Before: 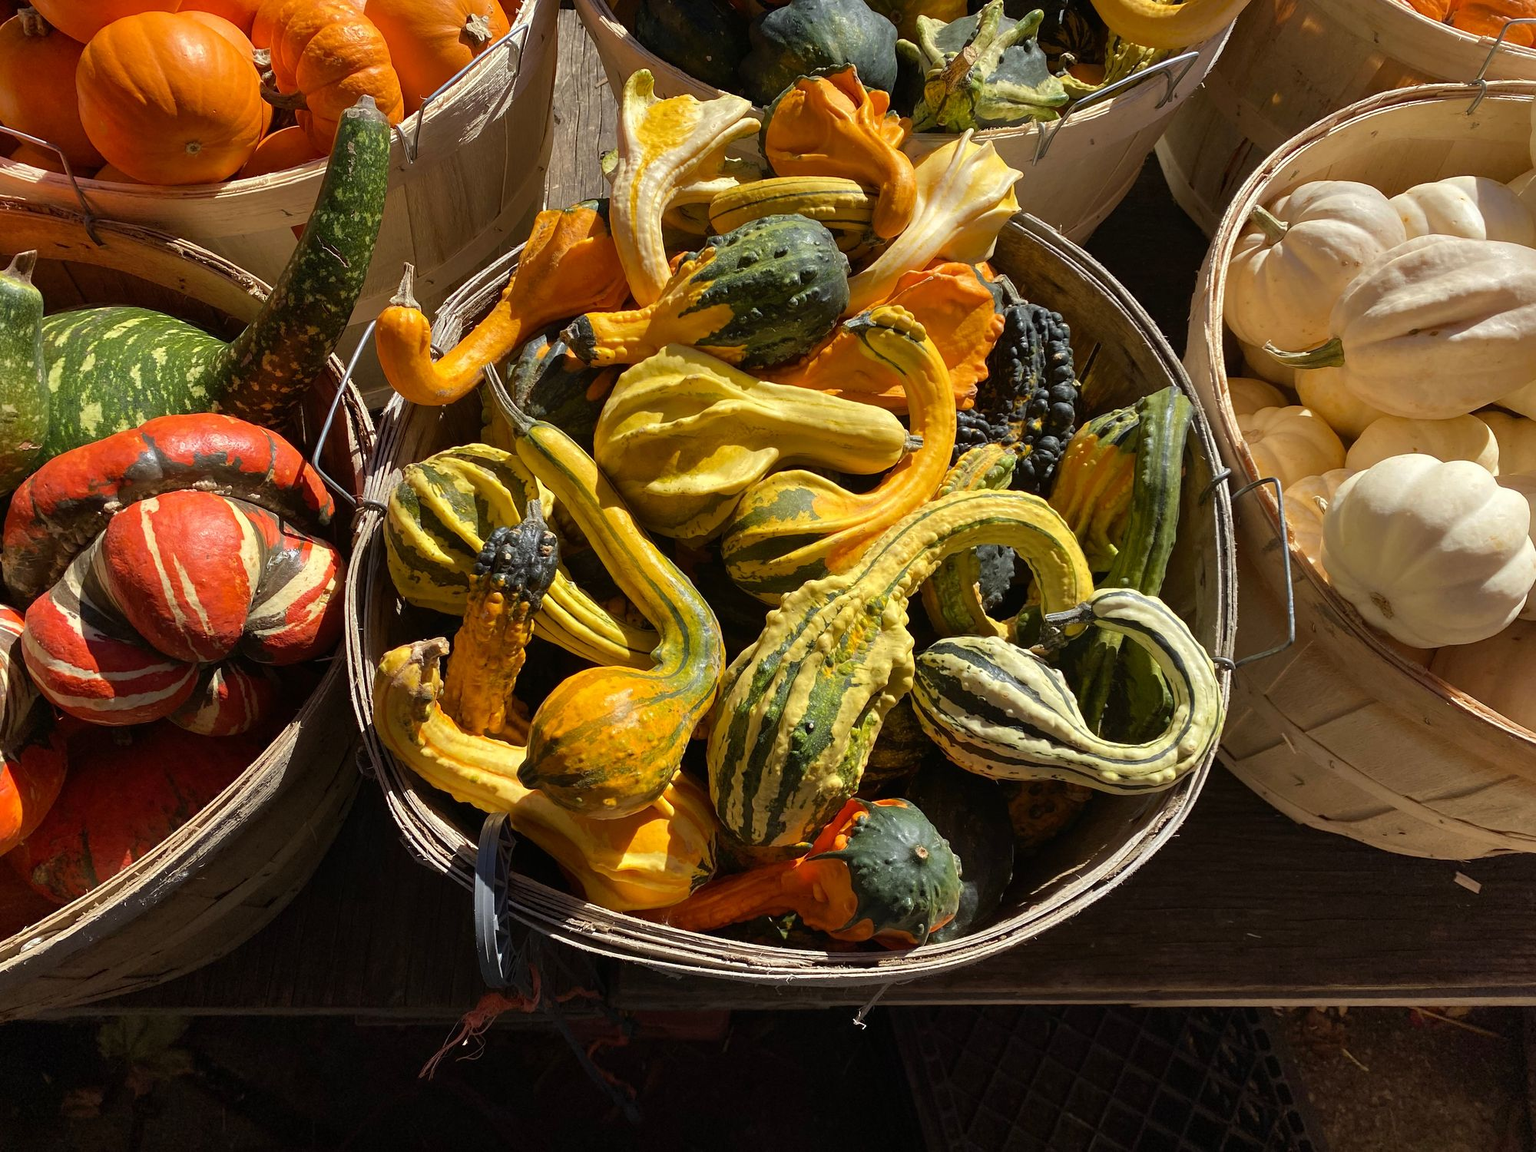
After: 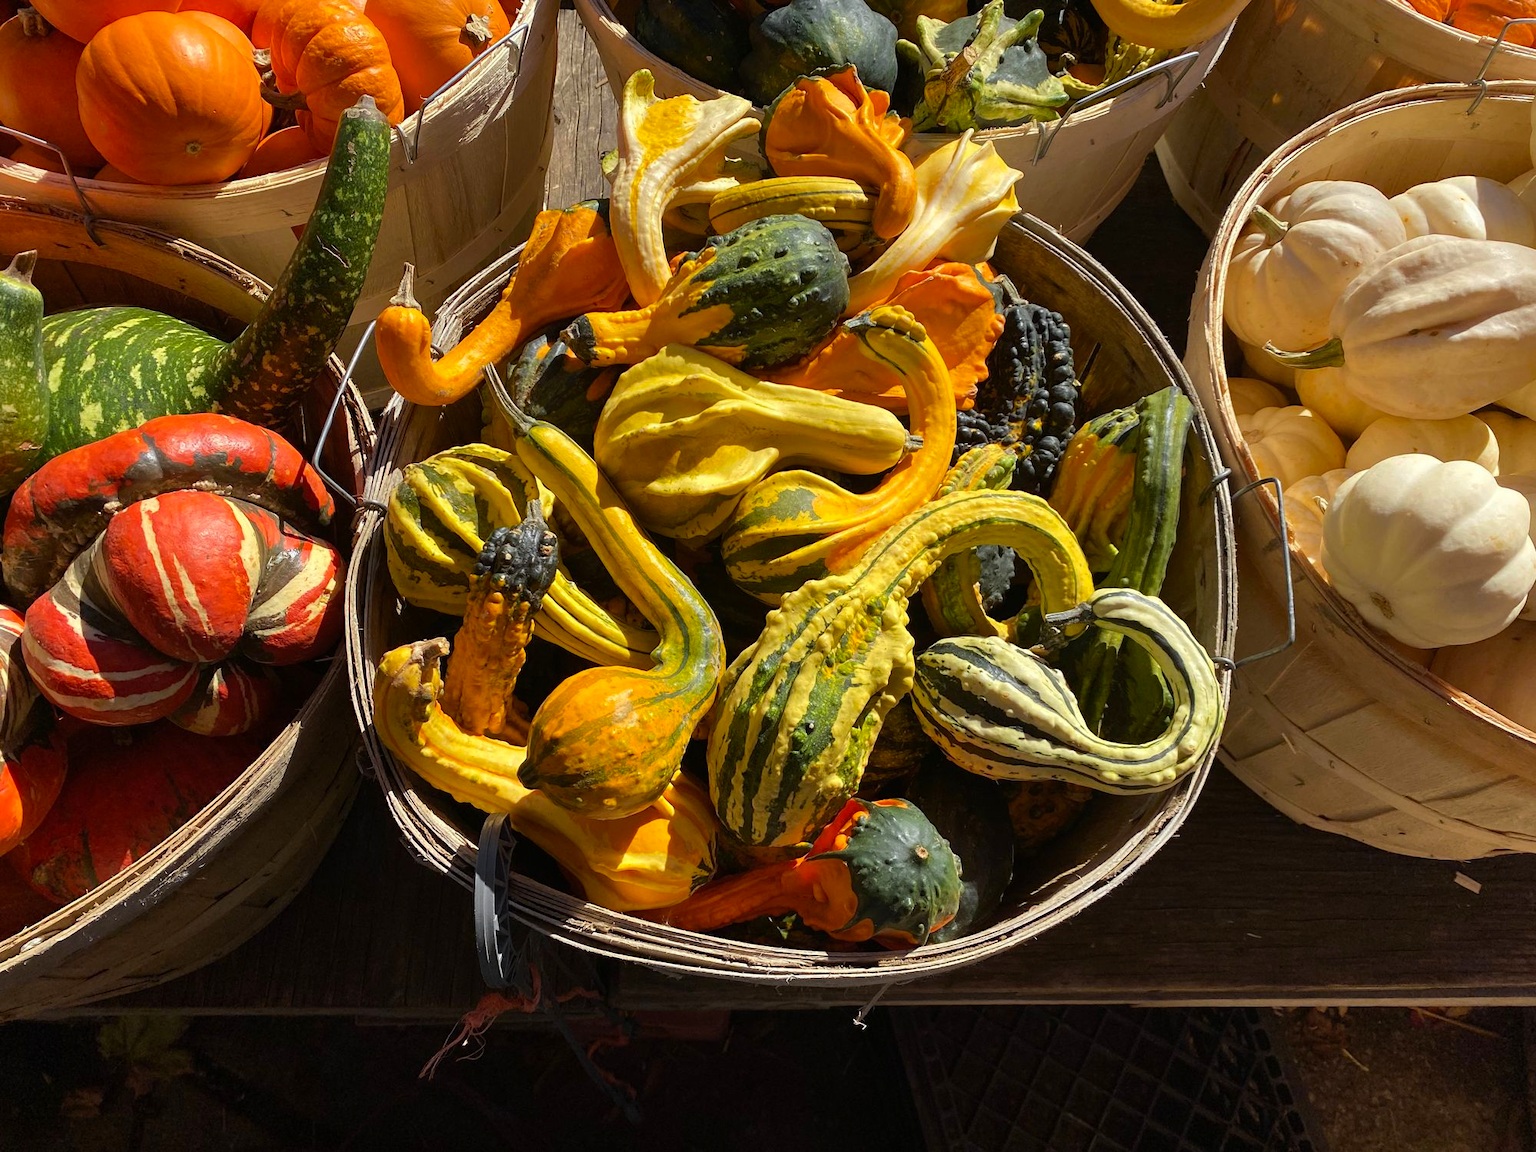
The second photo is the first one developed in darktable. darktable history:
color zones: curves: ch1 [(0.25, 0.61) (0.75, 0.248)]
